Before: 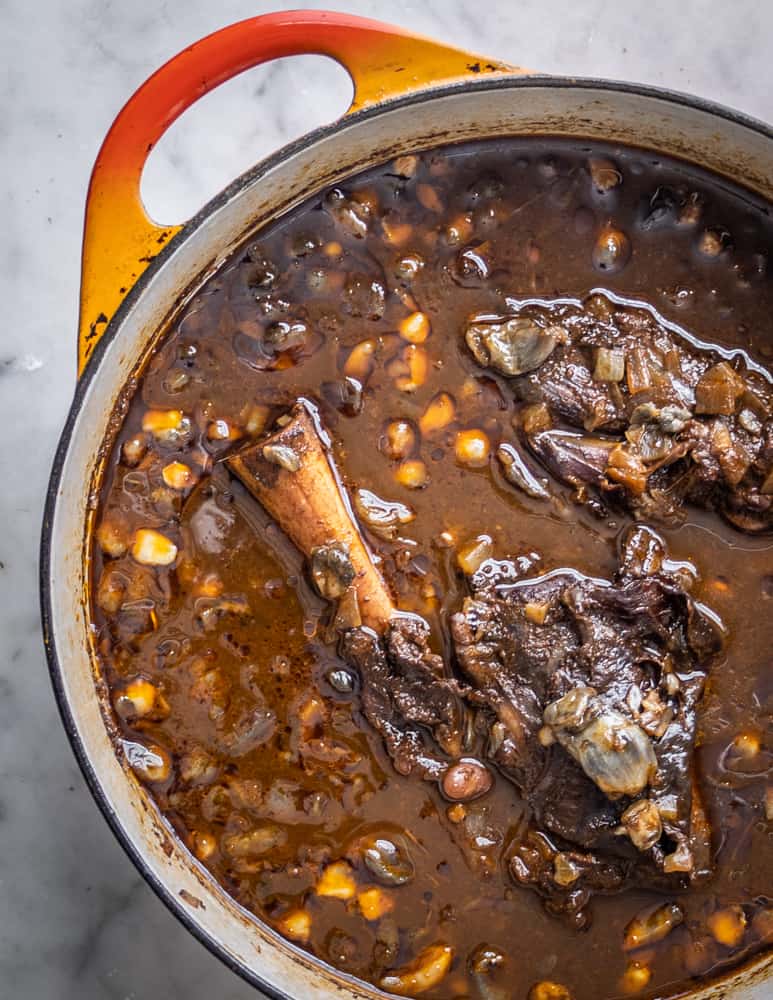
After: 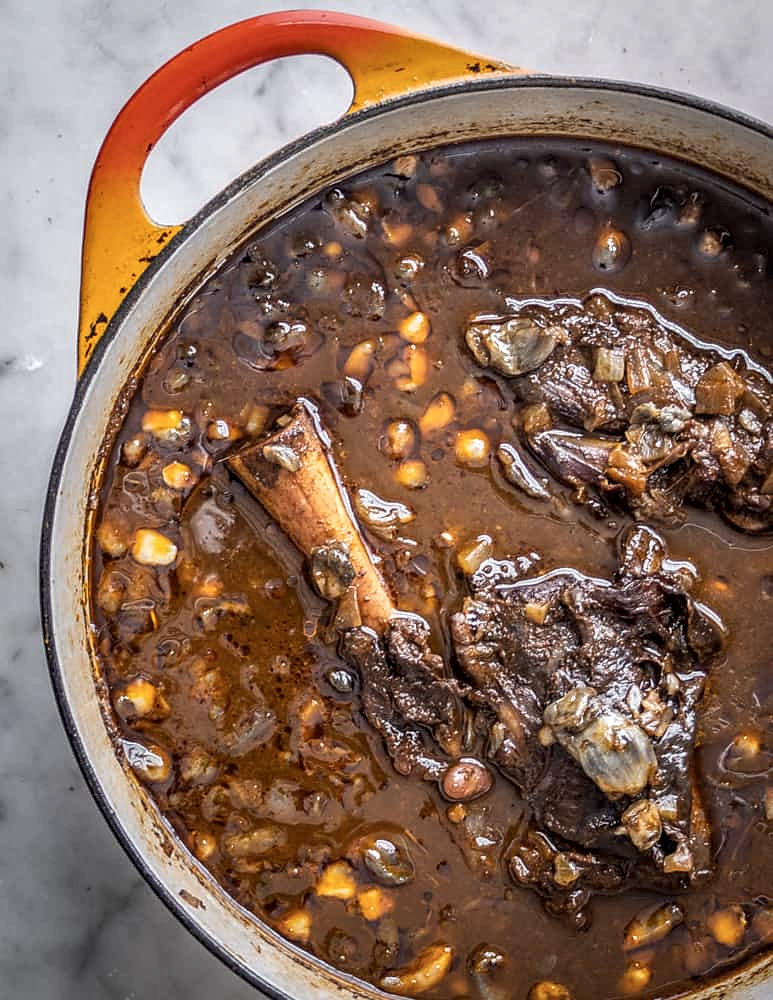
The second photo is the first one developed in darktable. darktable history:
local contrast: on, module defaults
contrast brightness saturation: saturation -0.092
sharpen: radius 1.55, amount 0.36, threshold 1.482
